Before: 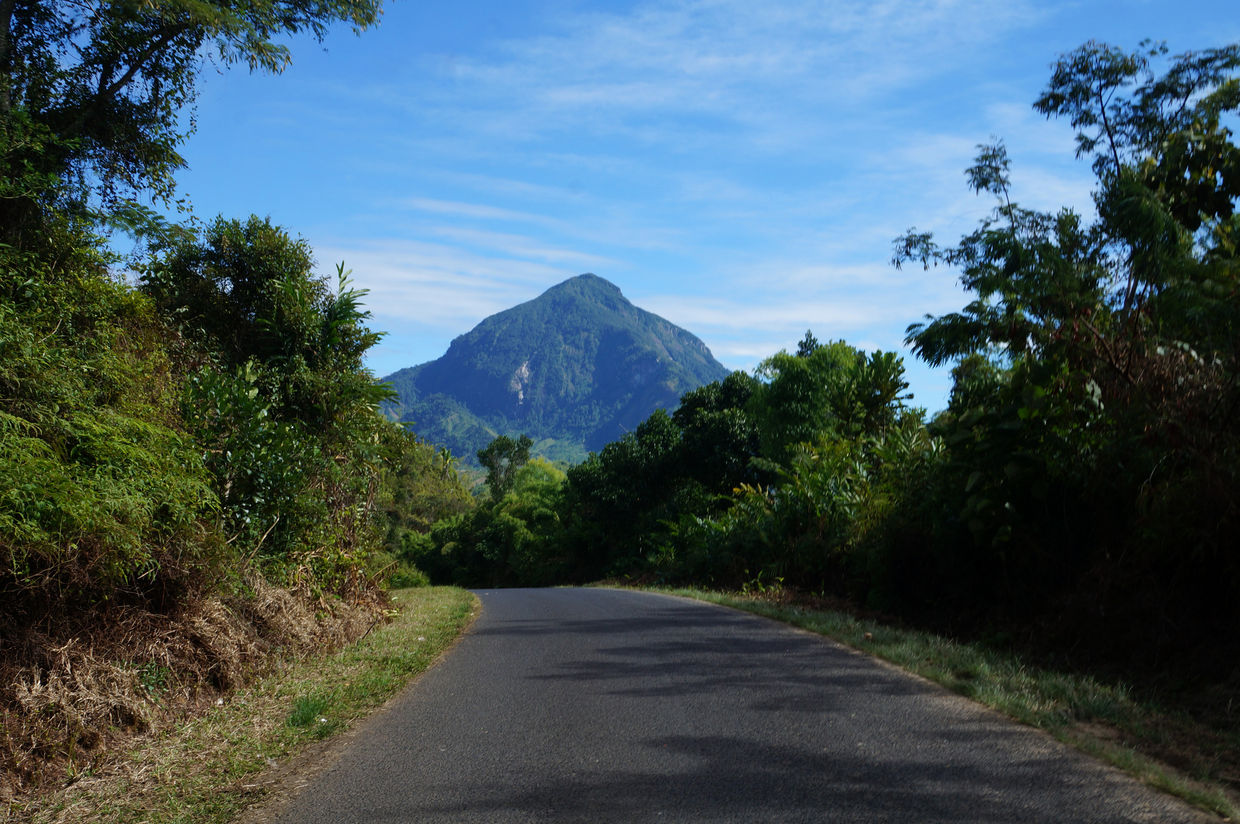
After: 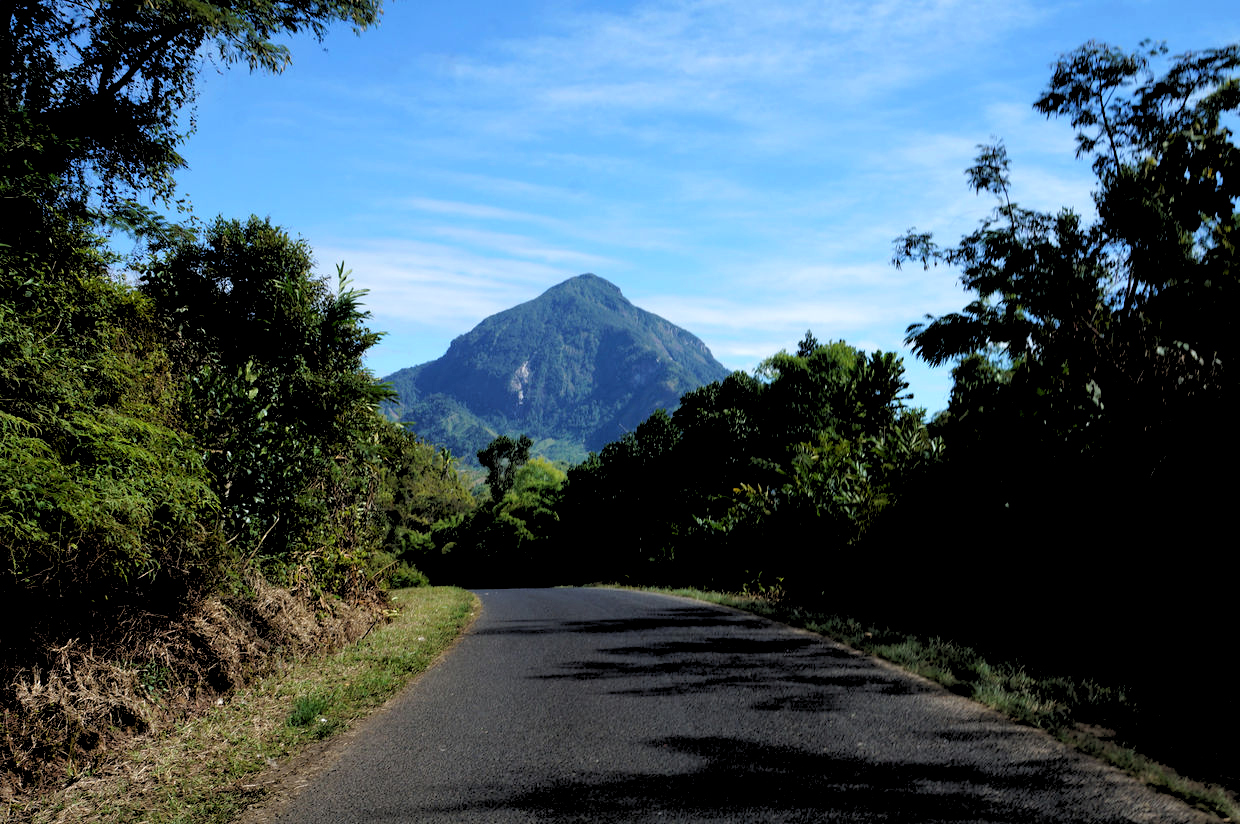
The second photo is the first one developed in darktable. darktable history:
rgb levels: levels [[0.029, 0.461, 0.922], [0, 0.5, 1], [0, 0.5, 1]]
exposure: exposure 0.131 EV, compensate highlight preservation false
